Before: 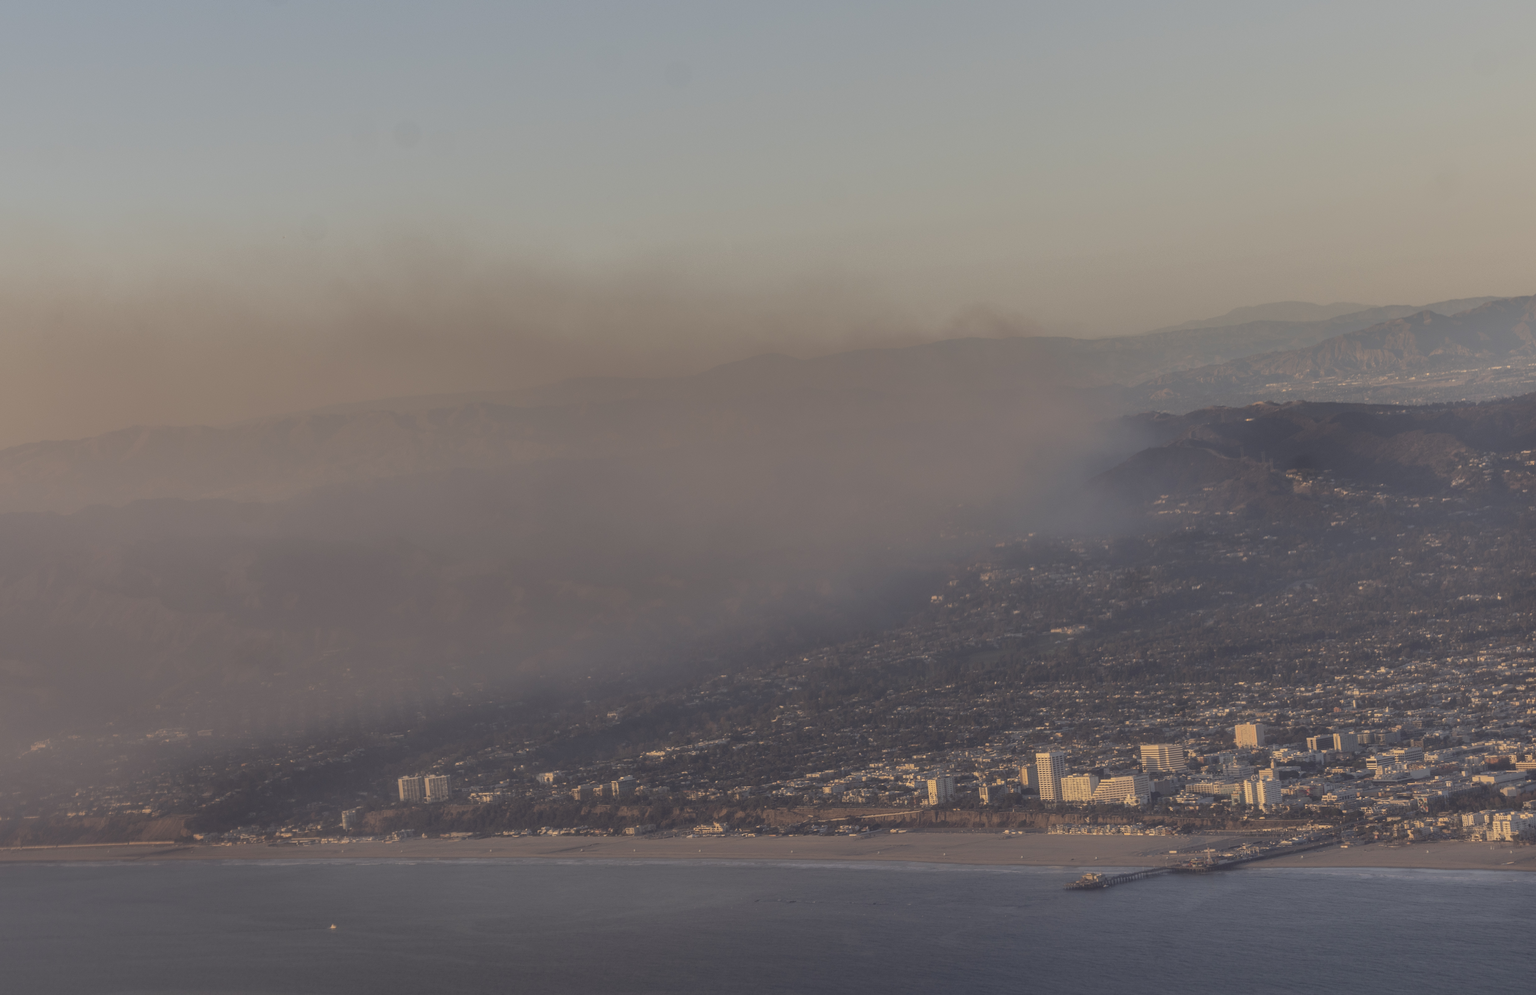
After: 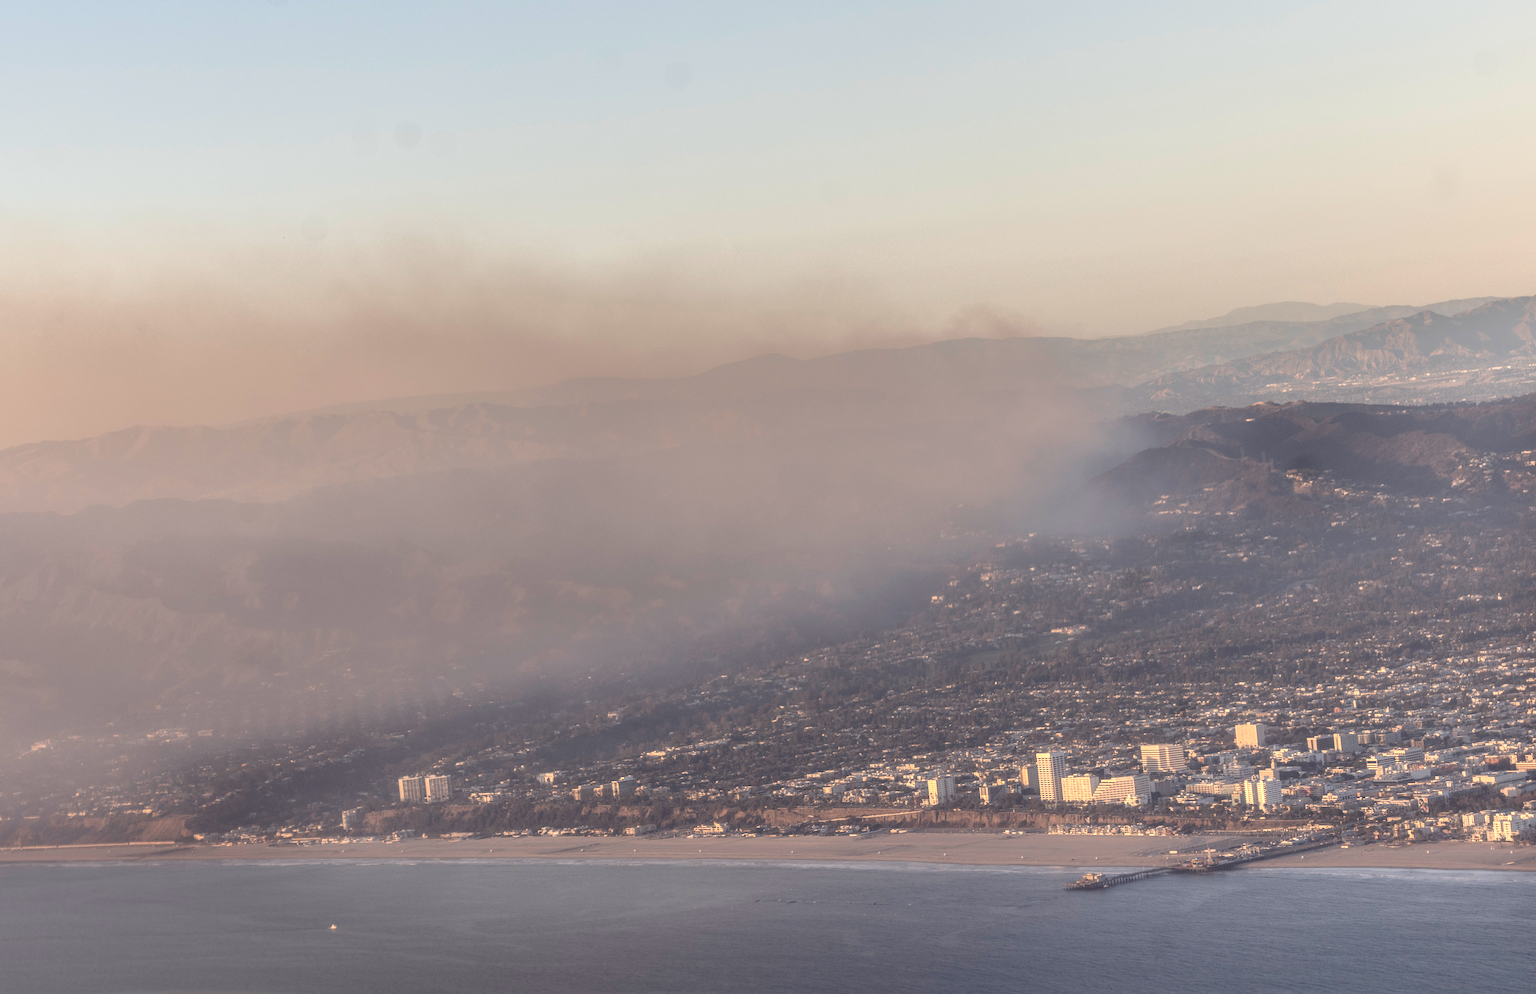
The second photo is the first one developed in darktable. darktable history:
local contrast: on, module defaults
exposure: black level correction 0, exposure 0.896 EV, compensate highlight preservation false
sharpen: radius 1.273, amount 0.29, threshold 0.154
